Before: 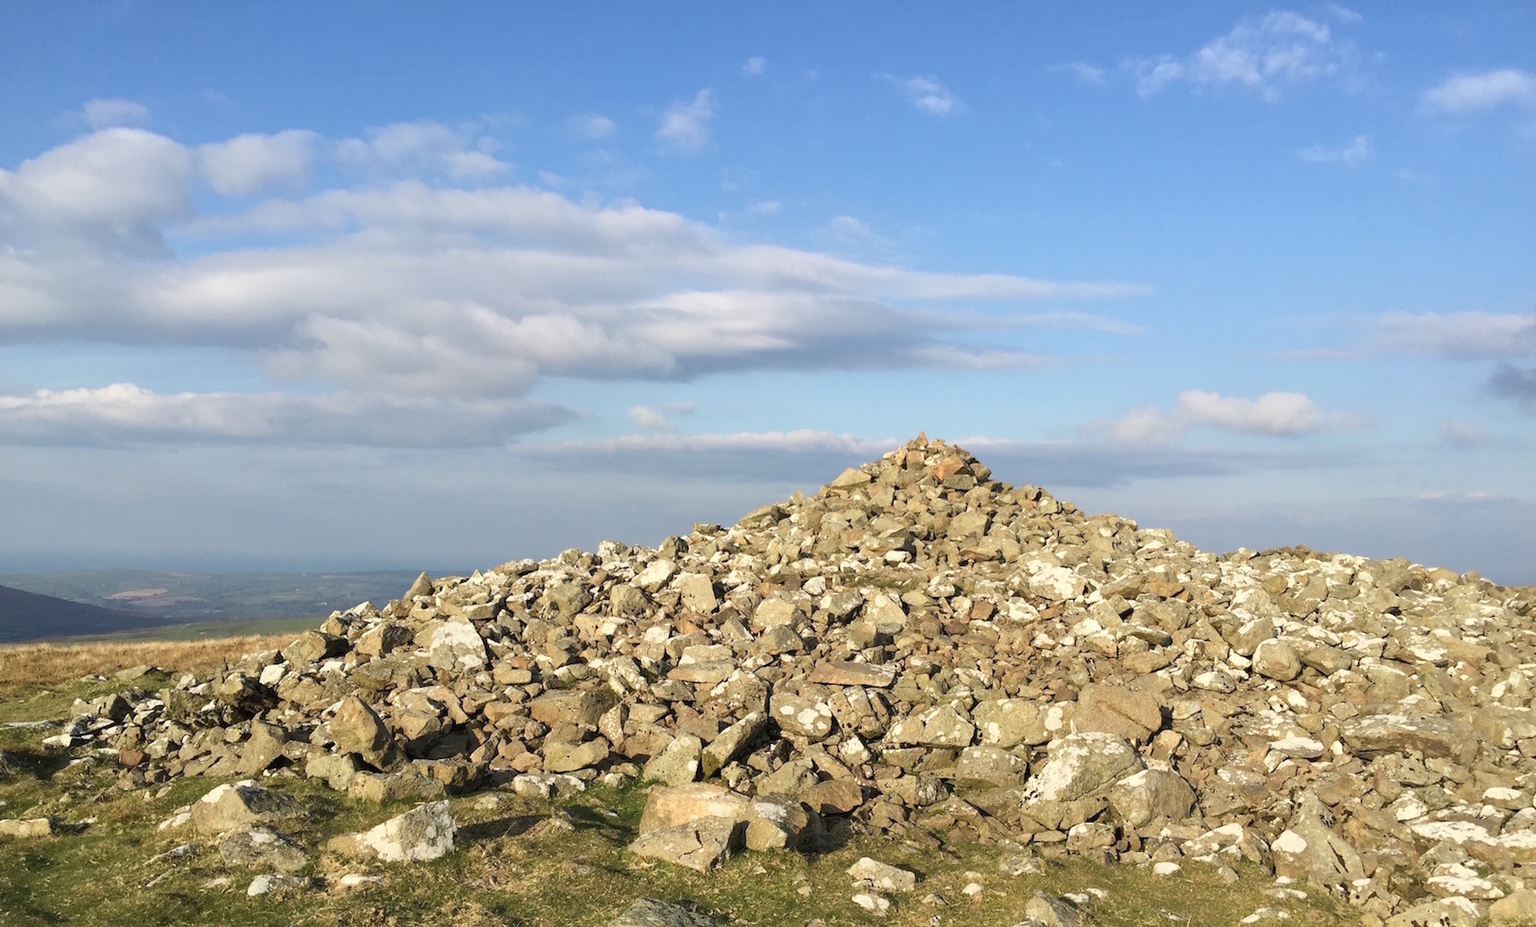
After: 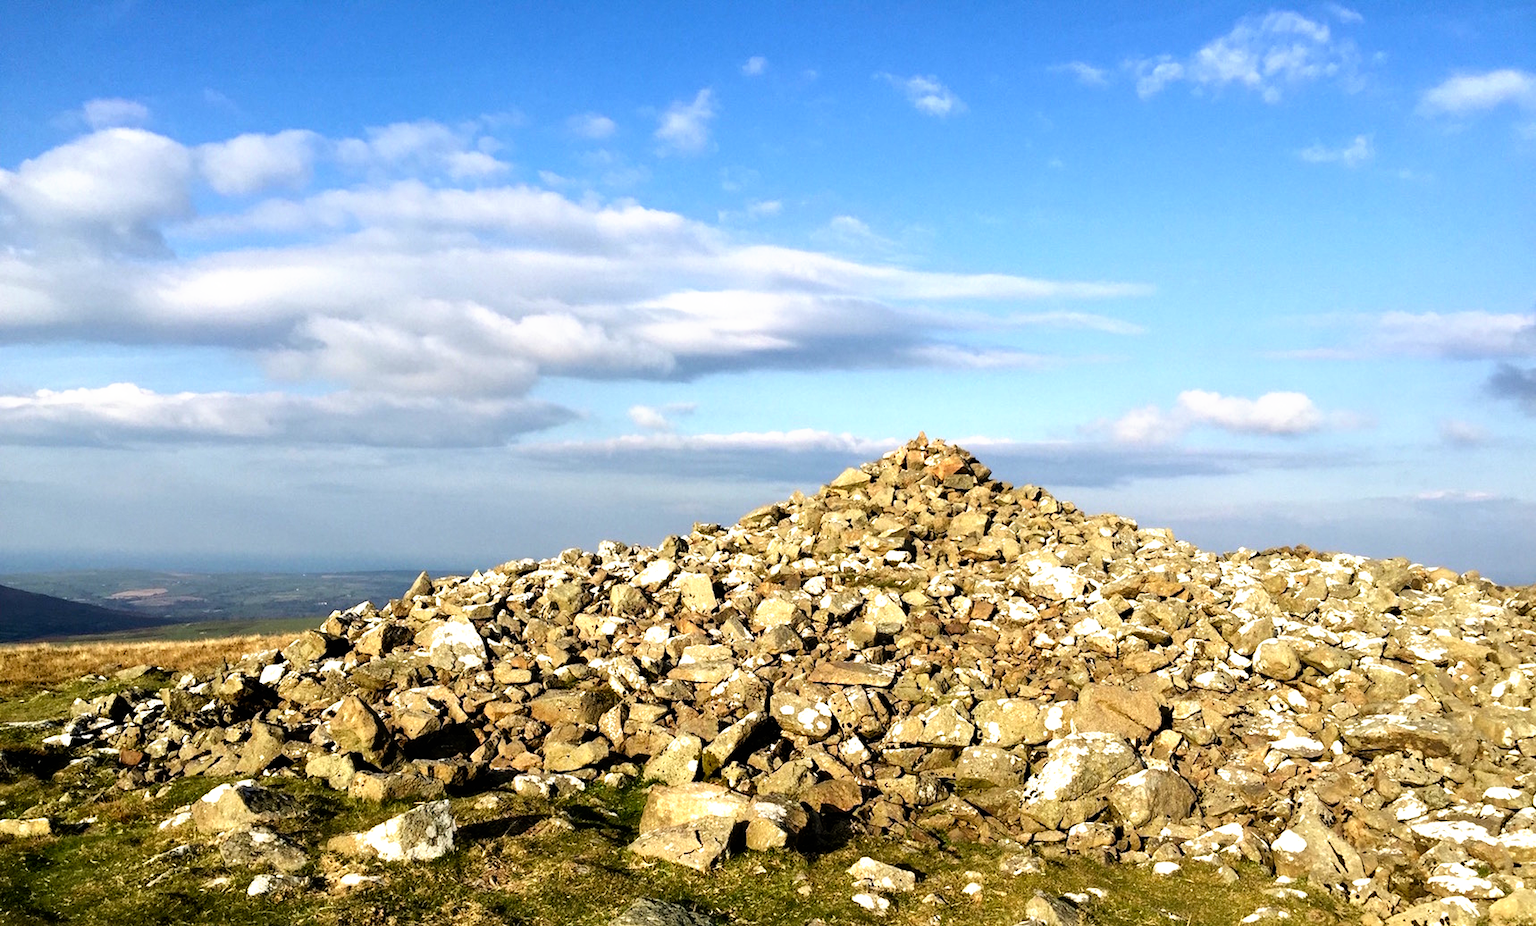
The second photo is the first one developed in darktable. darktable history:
exposure: black level correction 0.001, exposure -0.2 EV, compensate highlight preservation false
filmic rgb: black relative exposure -8.2 EV, white relative exposure 2.2 EV, threshold 3 EV, hardness 7.11, latitude 85.74%, contrast 1.696, highlights saturation mix -4%, shadows ↔ highlights balance -2.69%, preserve chrominance no, color science v5 (2021), contrast in shadows safe, contrast in highlights safe, enable highlight reconstruction true
